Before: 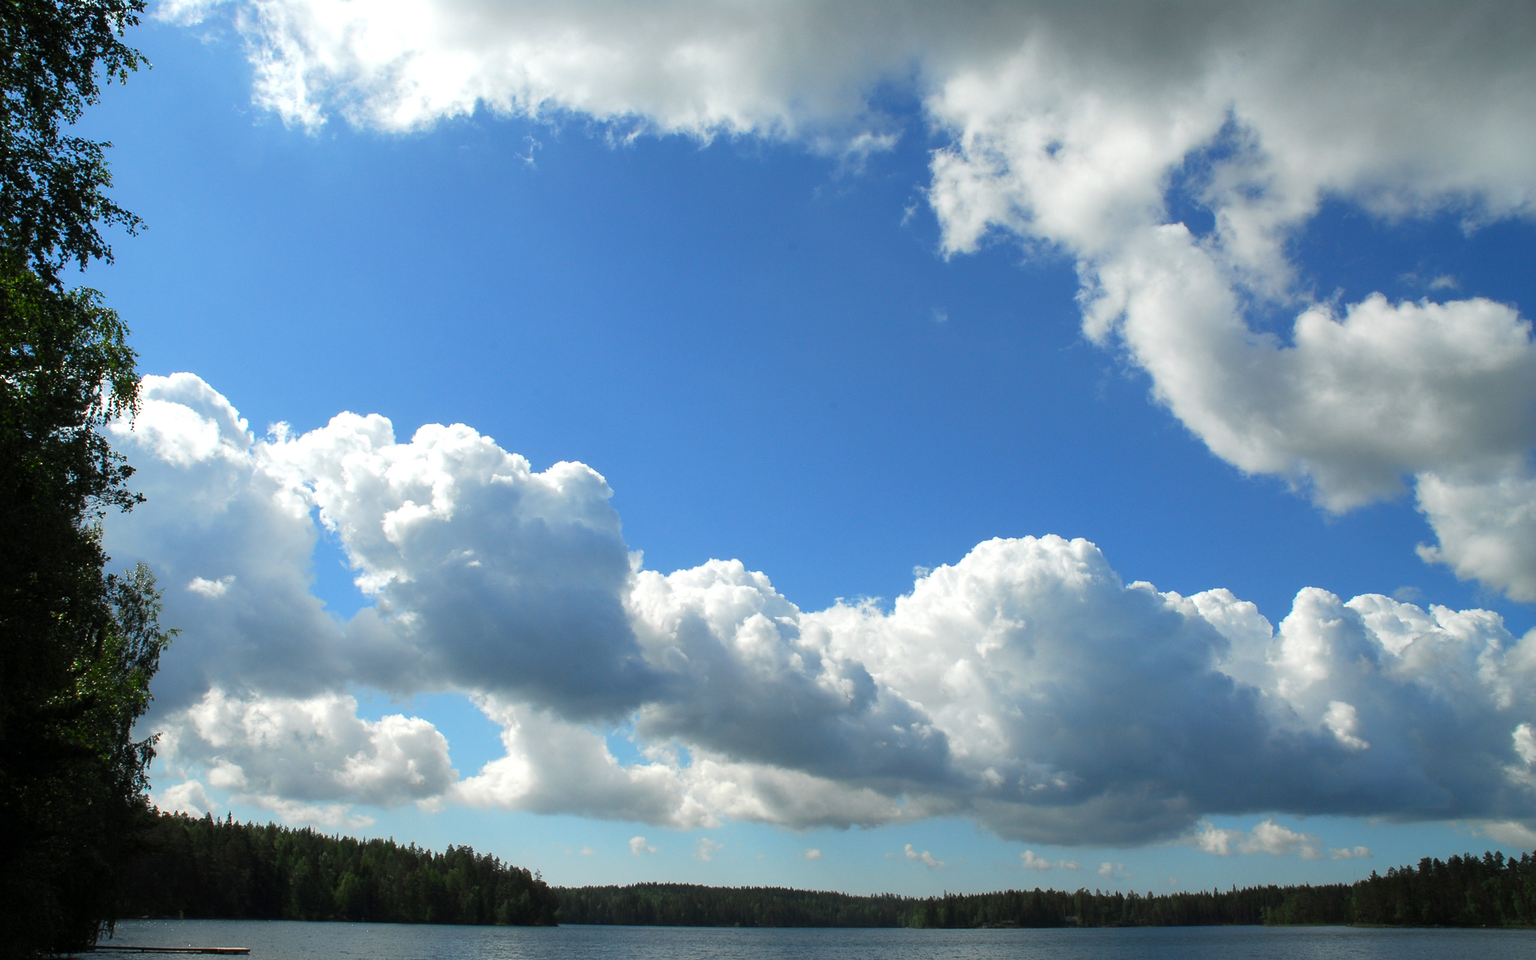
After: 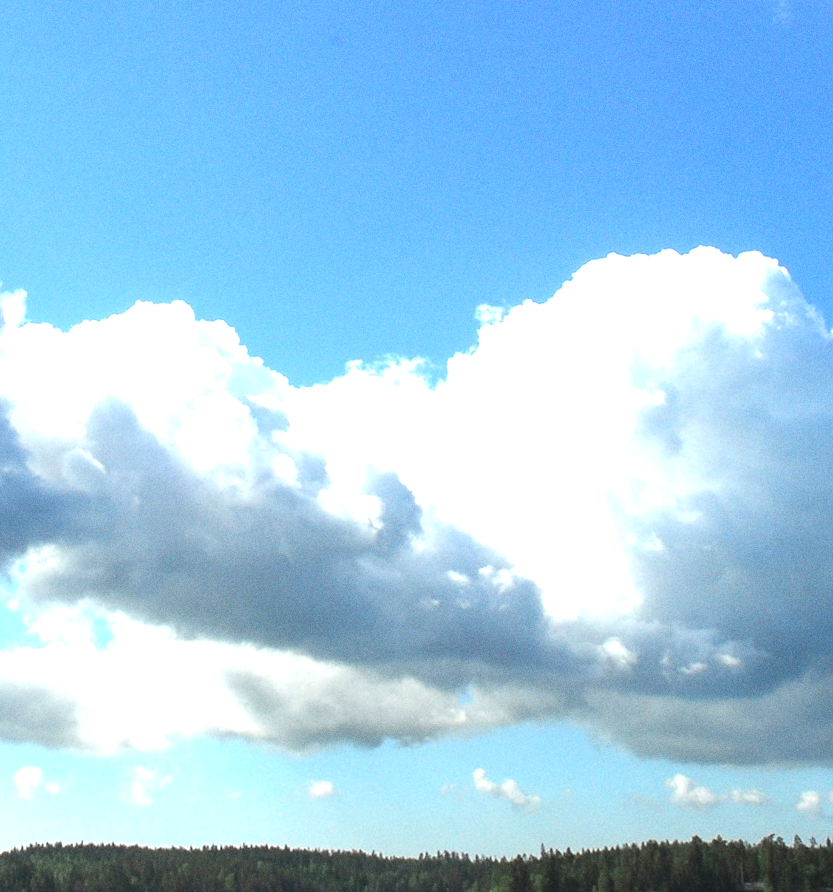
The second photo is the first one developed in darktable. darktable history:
crop: left 40.878%, top 39.176%, right 25.993%, bottom 3.081%
local contrast: detail 130%
rotate and perspective: rotation -1.42°, crop left 0.016, crop right 0.984, crop top 0.035, crop bottom 0.965
grain: coarseness 0.09 ISO
exposure: black level correction 0, exposure 1.125 EV, compensate exposure bias true, compensate highlight preservation false
